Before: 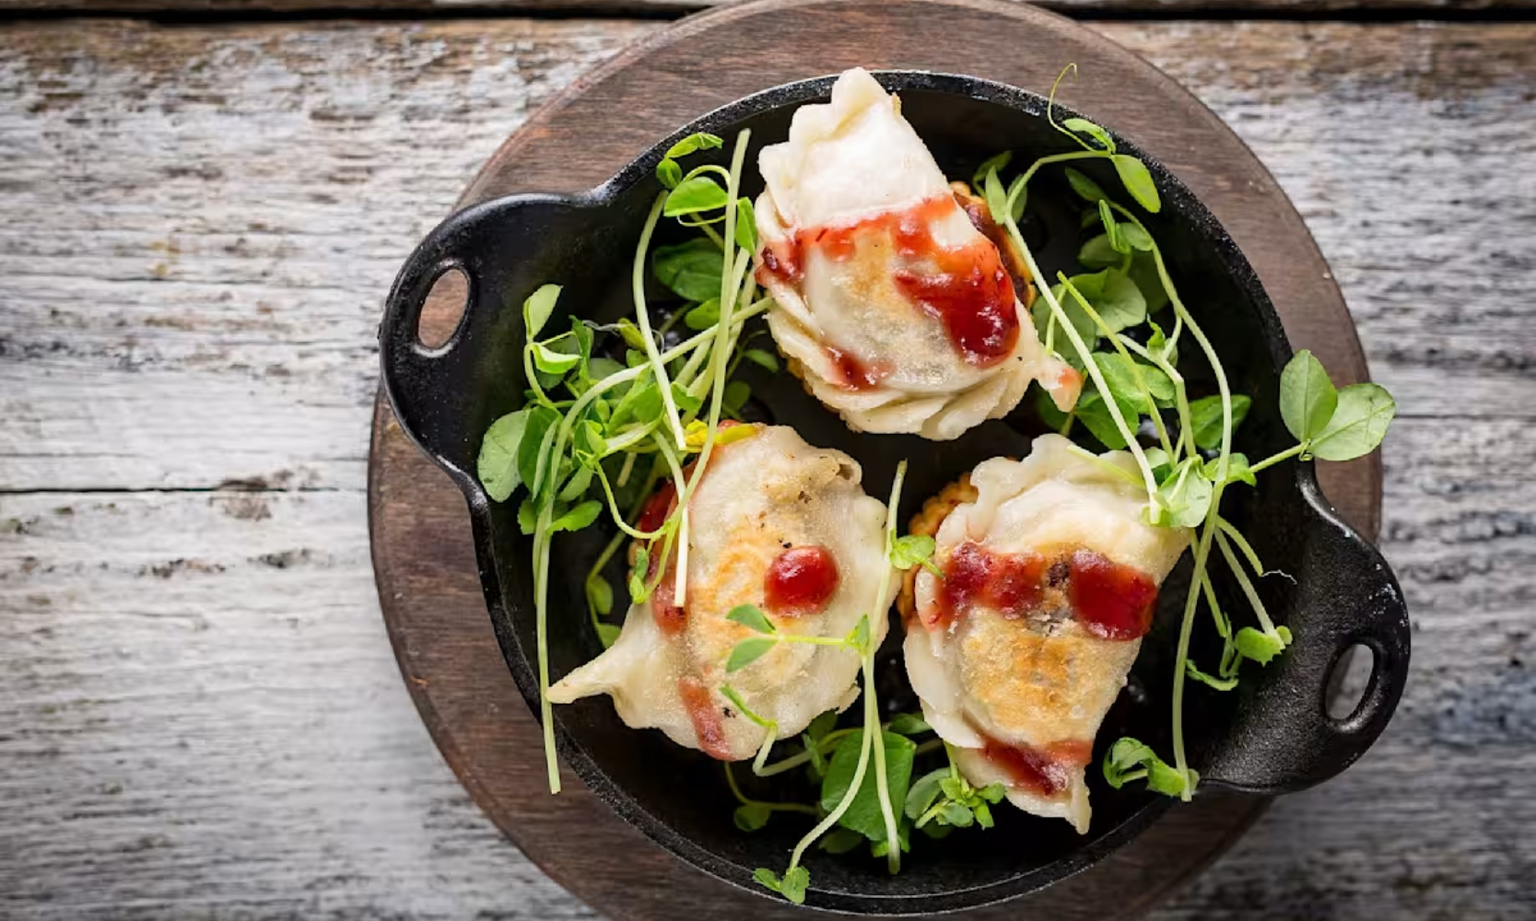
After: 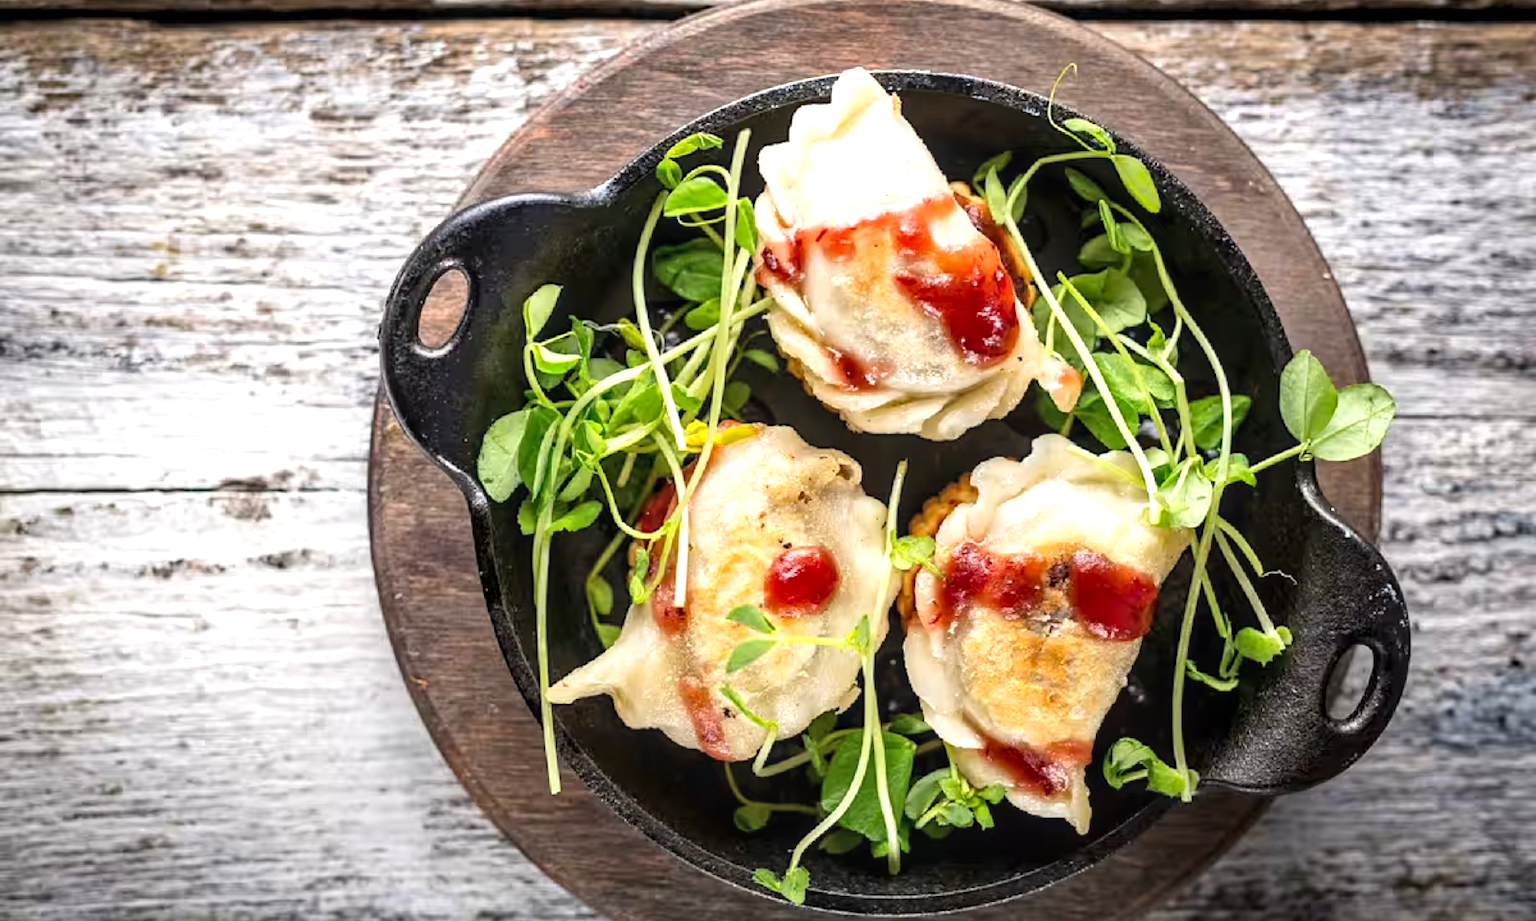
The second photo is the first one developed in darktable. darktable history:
local contrast: on, module defaults
exposure: exposure 0.6 EV, compensate highlight preservation false
